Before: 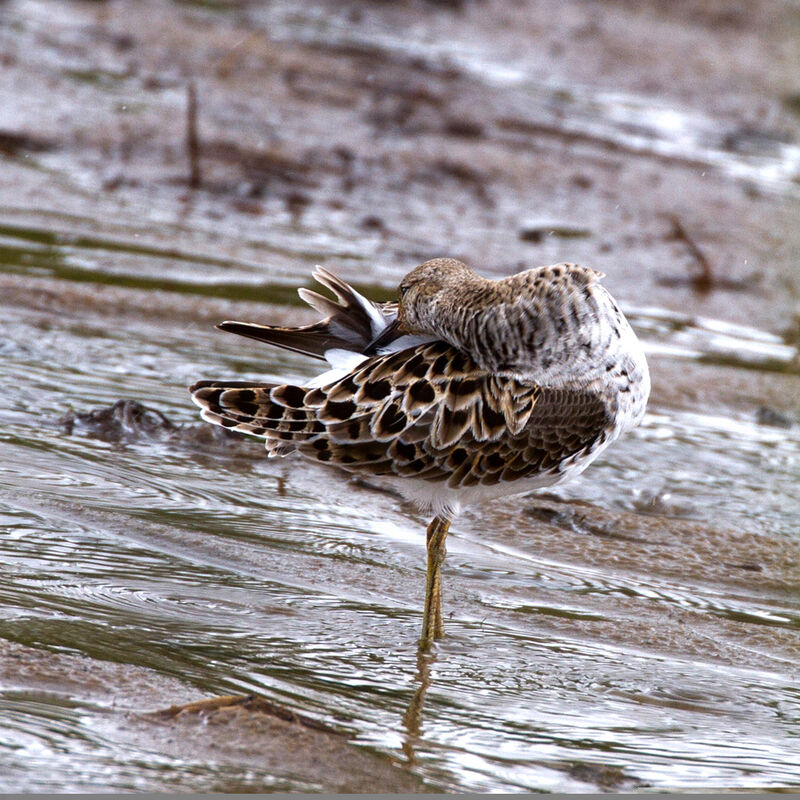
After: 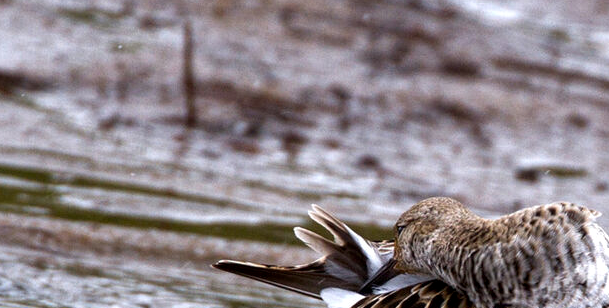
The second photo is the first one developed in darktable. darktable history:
local contrast: highlights 101%, shadows 101%, detail 119%, midtone range 0.2
shadows and highlights: shadows 59.82, soften with gaussian
crop: left 0.537%, top 7.638%, right 23.248%, bottom 53.823%
